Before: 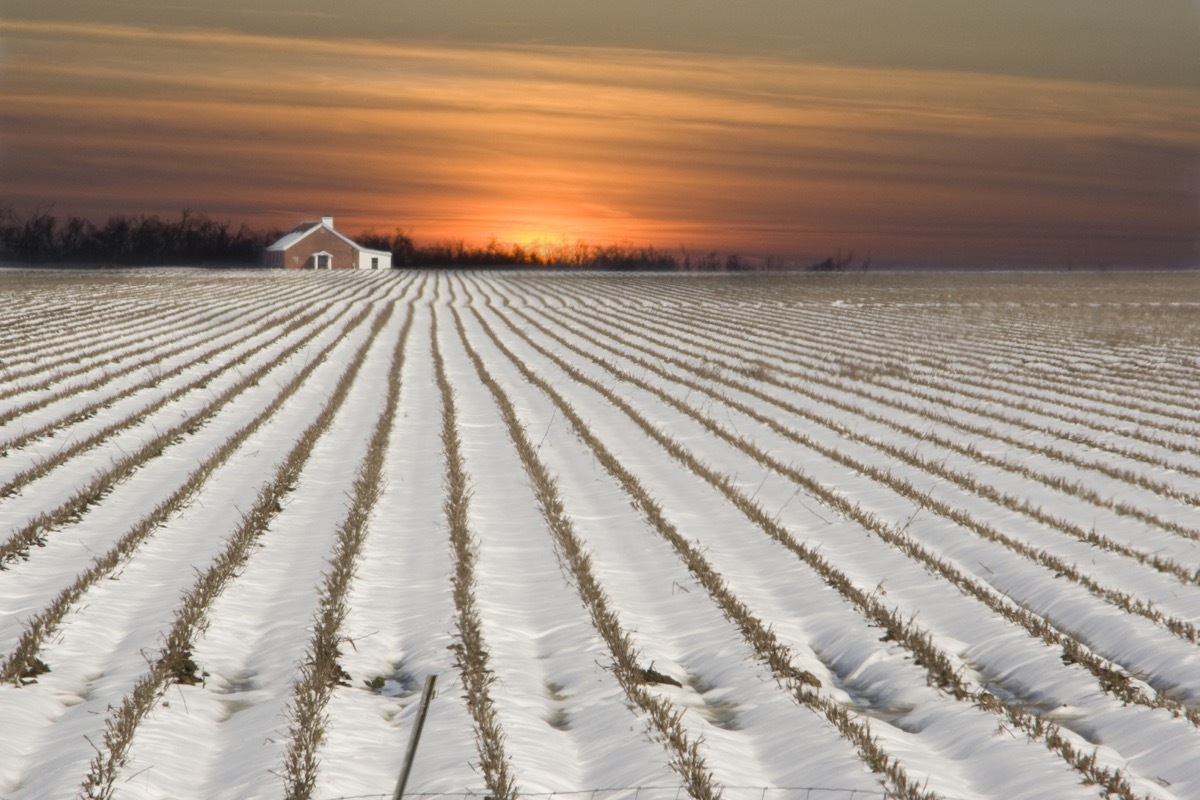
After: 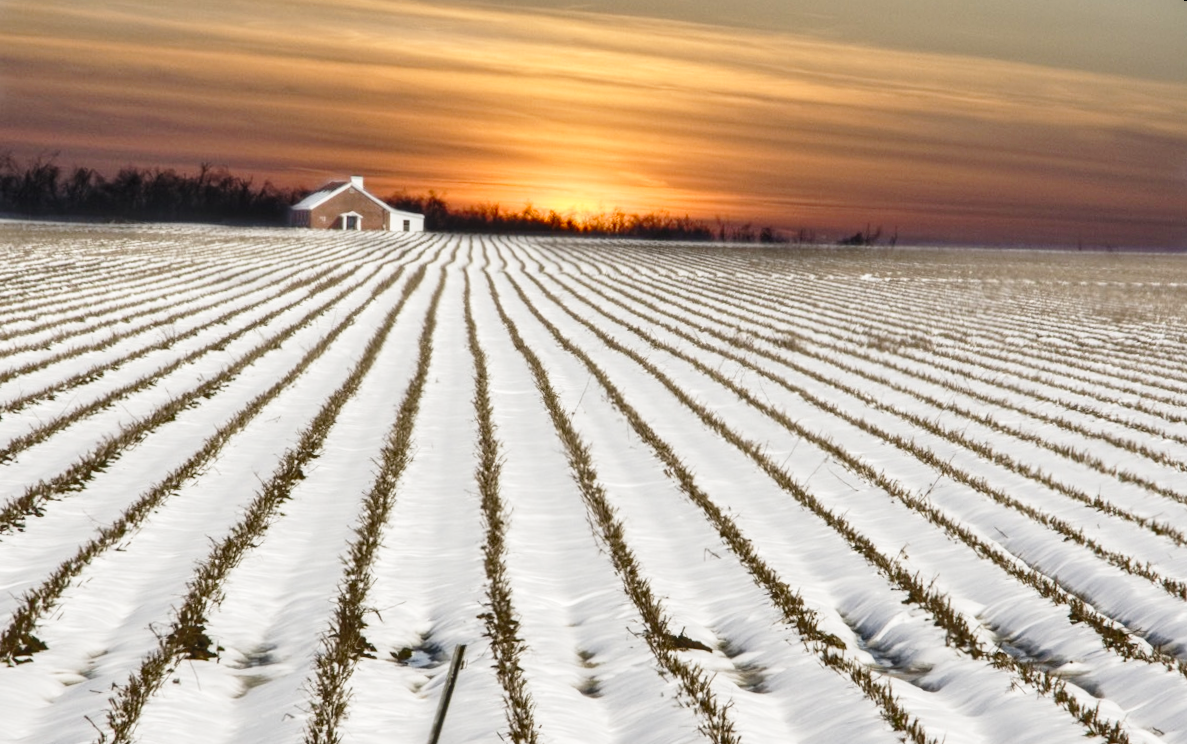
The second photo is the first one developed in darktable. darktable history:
local contrast: on, module defaults
base curve: curves: ch0 [(0, 0) (0.028, 0.03) (0.121, 0.232) (0.46, 0.748) (0.859, 0.968) (1, 1)], preserve colors none
shadows and highlights: low approximation 0.01, soften with gaussian
rotate and perspective: rotation 0.679°, lens shift (horizontal) 0.136, crop left 0.009, crop right 0.991, crop top 0.078, crop bottom 0.95
